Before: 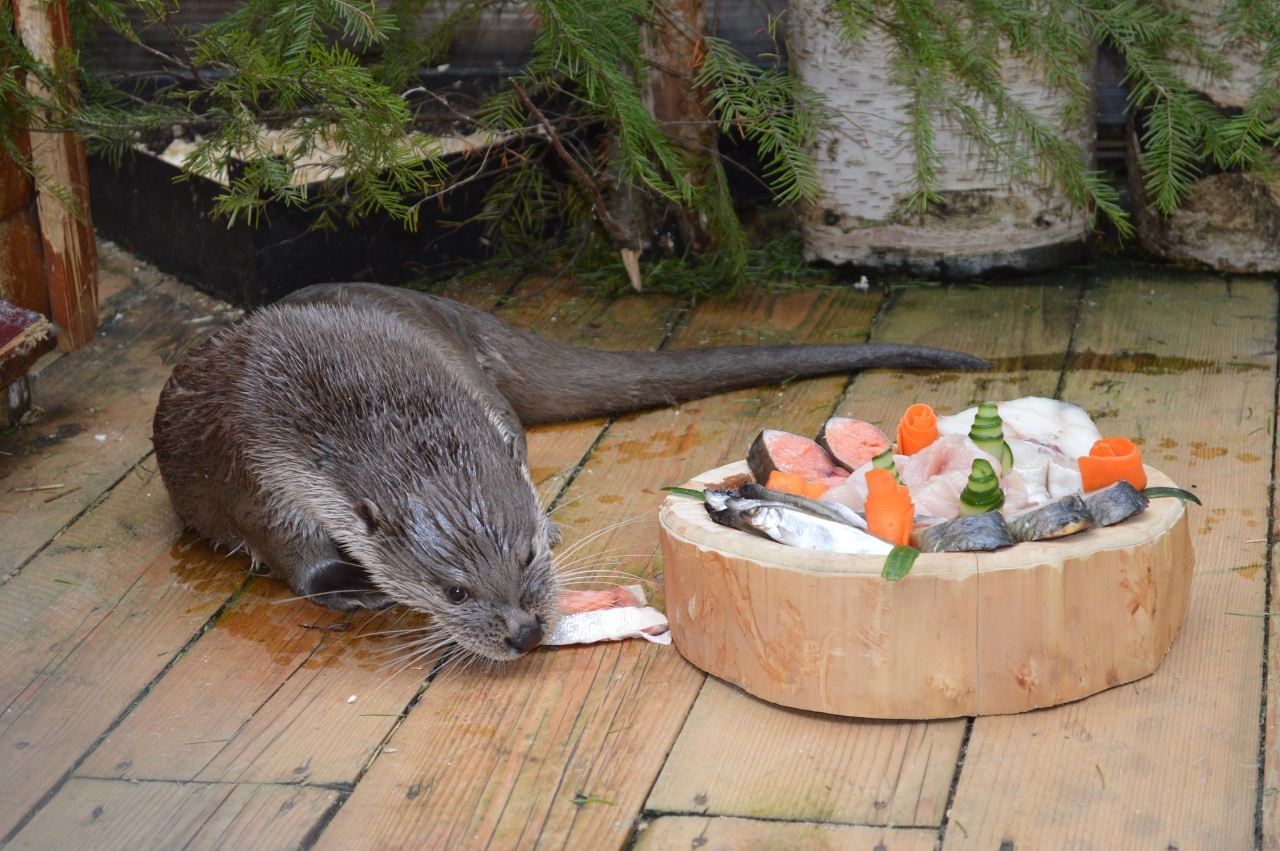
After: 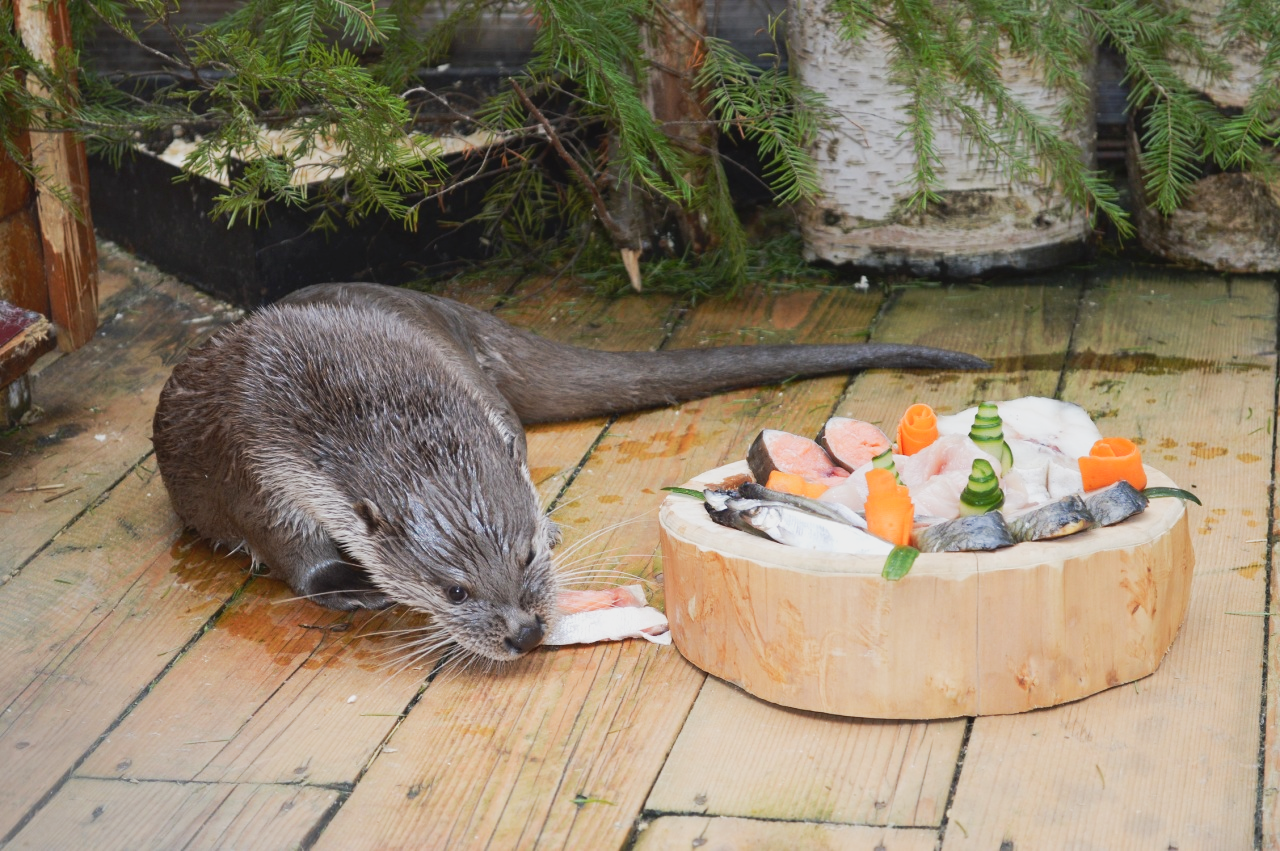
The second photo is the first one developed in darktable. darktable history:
tone curve: curves: ch0 [(0, 0.026) (0.181, 0.223) (0.405, 0.46) (0.456, 0.528) (0.634, 0.728) (0.877, 0.89) (0.984, 0.935)]; ch1 [(0, 0) (0.443, 0.43) (0.492, 0.488) (0.566, 0.579) (0.595, 0.625) (0.65, 0.657) (0.696, 0.725) (1, 1)]; ch2 [(0, 0) (0.33, 0.301) (0.421, 0.443) (0.447, 0.489) (0.495, 0.494) (0.537, 0.57) (0.586, 0.591) (0.663, 0.686) (1, 1)], preserve colors none
